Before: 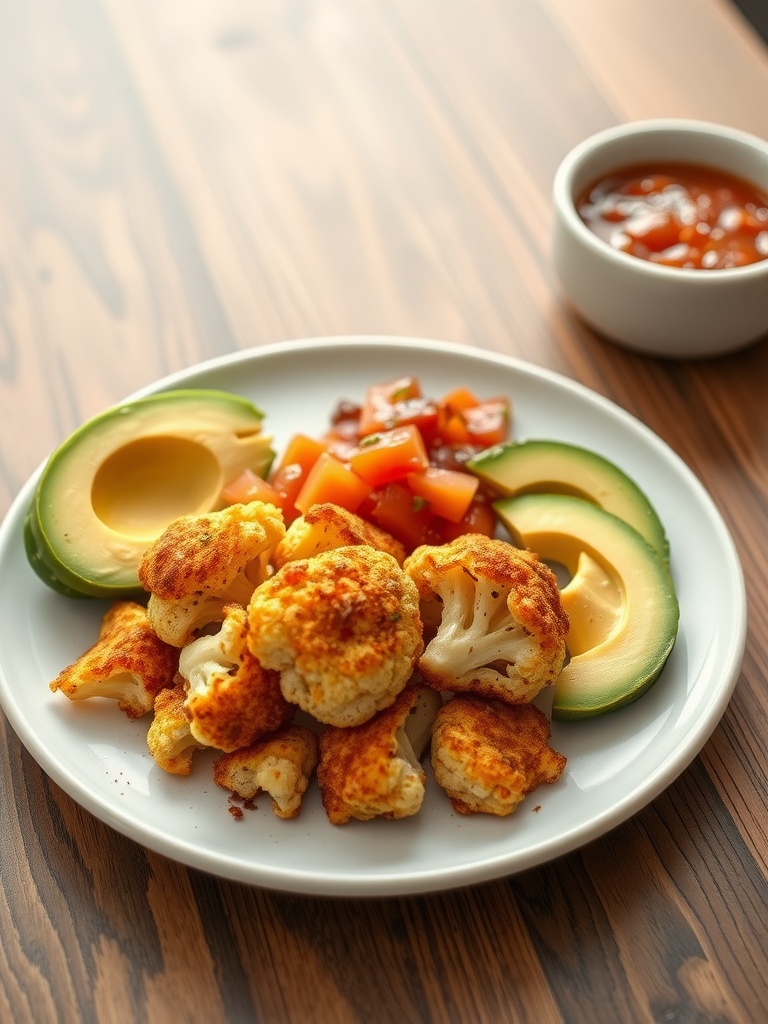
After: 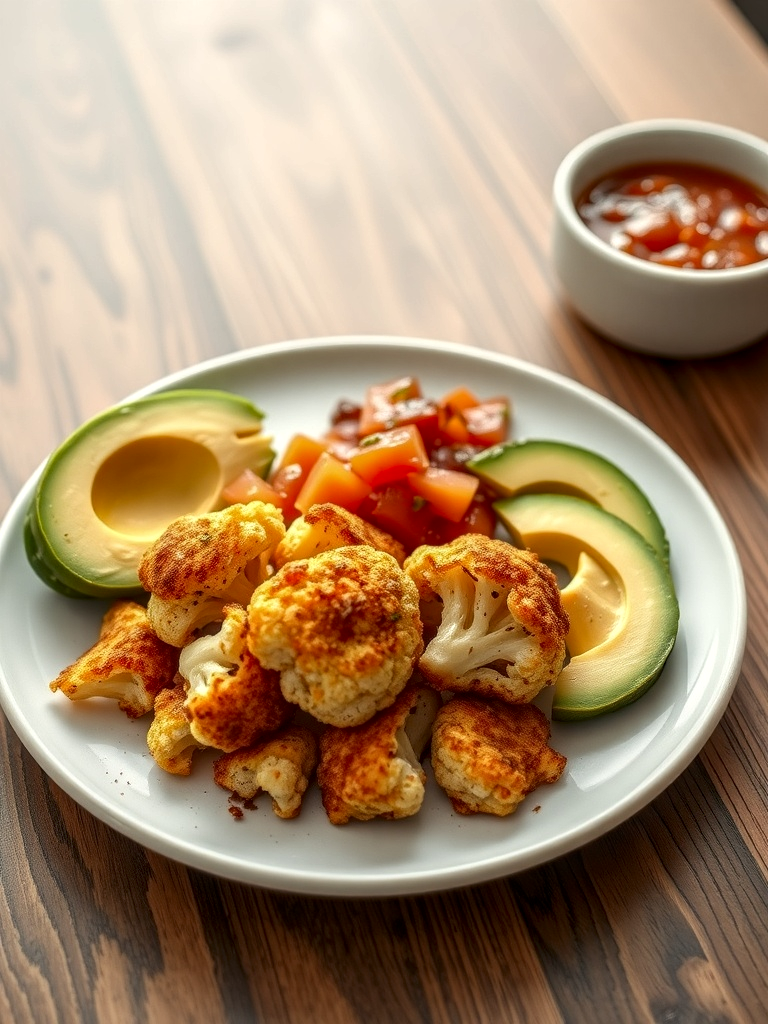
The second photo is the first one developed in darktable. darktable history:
local contrast: detail 130%
contrast brightness saturation: contrast 0.03, brightness -0.04
